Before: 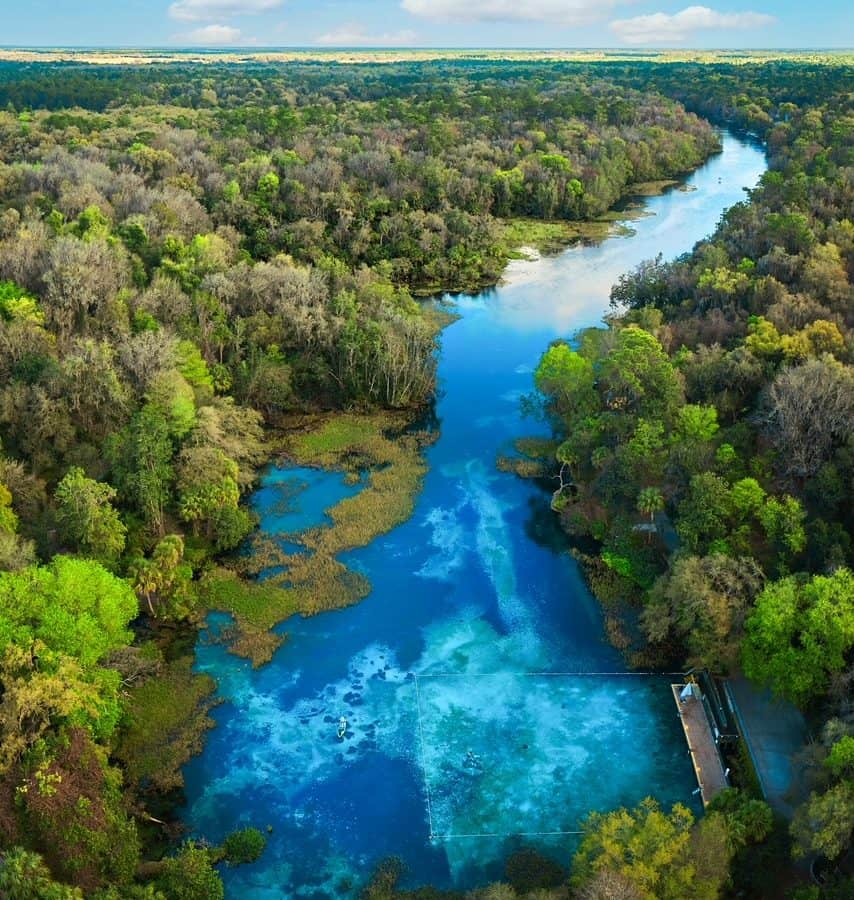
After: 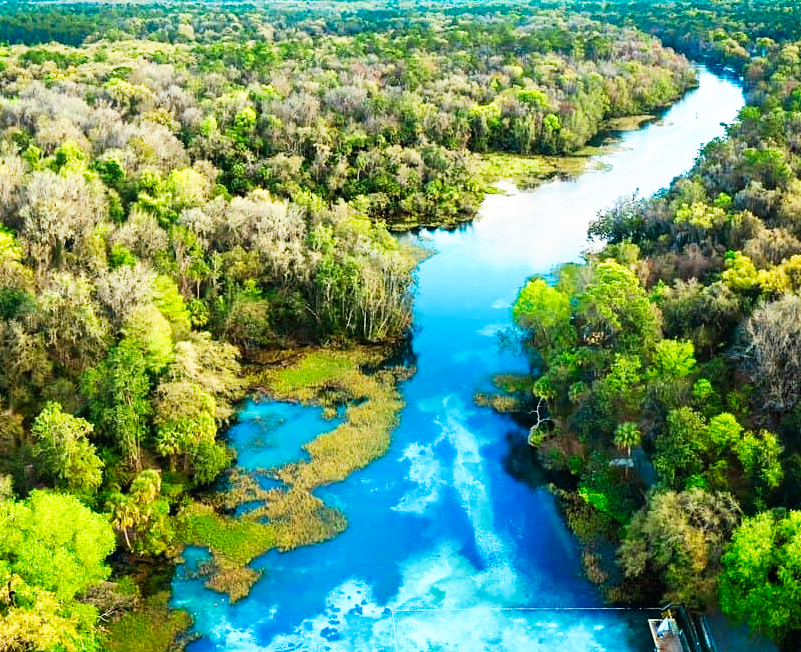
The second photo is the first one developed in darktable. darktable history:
base curve: curves: ch0 [(0, 0) (0.007, 0.004) (0.027, 0.03) (0.046, 0.07) (0.207, 0.54) (0.442, 0.872) (0.673, 0.972) (1, 1)], preserve colors none
crop: left 2.737%, top 7.287%, right 3.421%, bottom 20.179%
